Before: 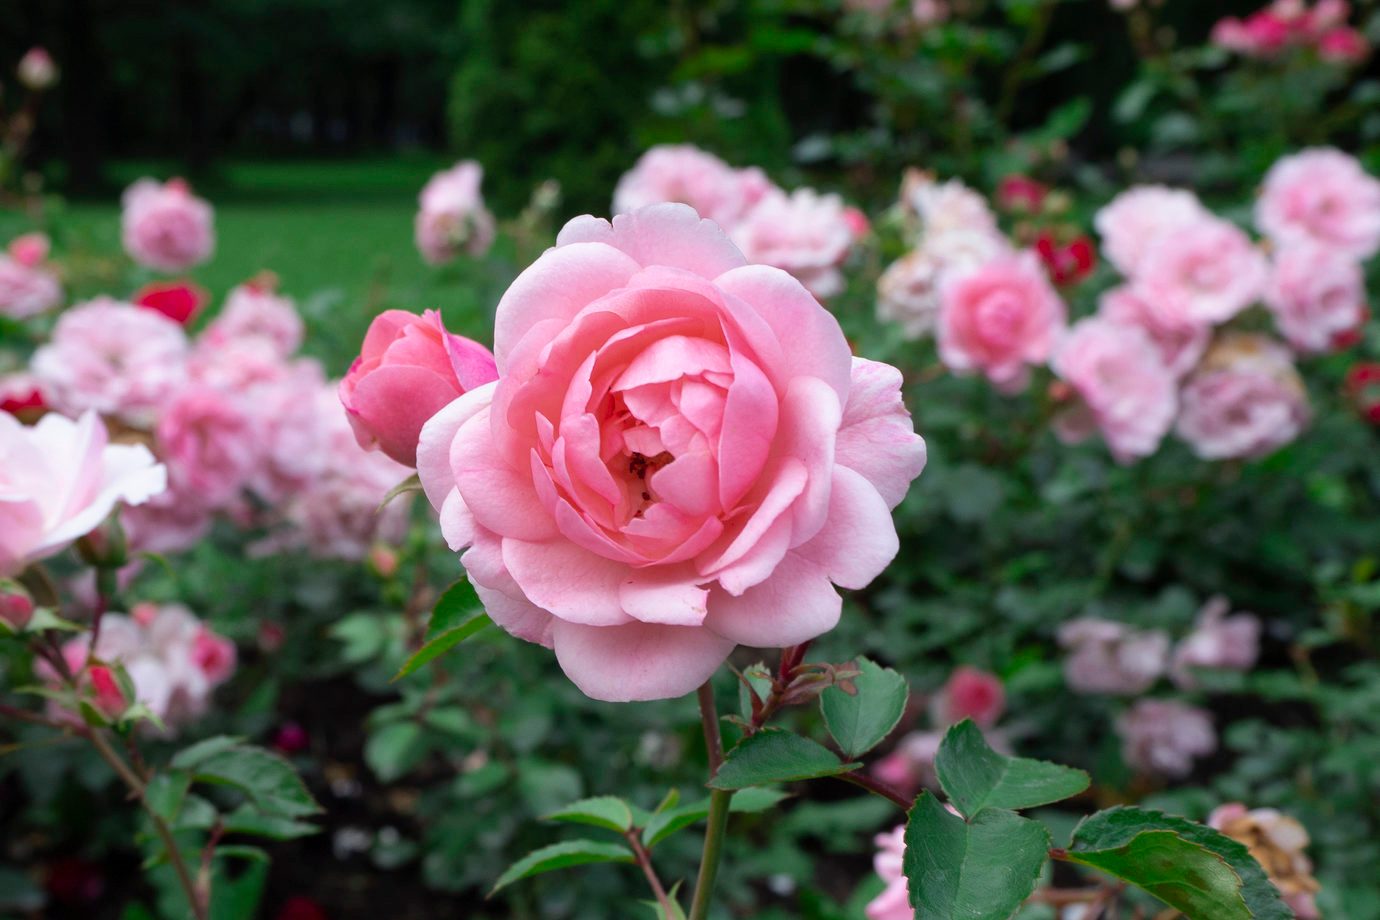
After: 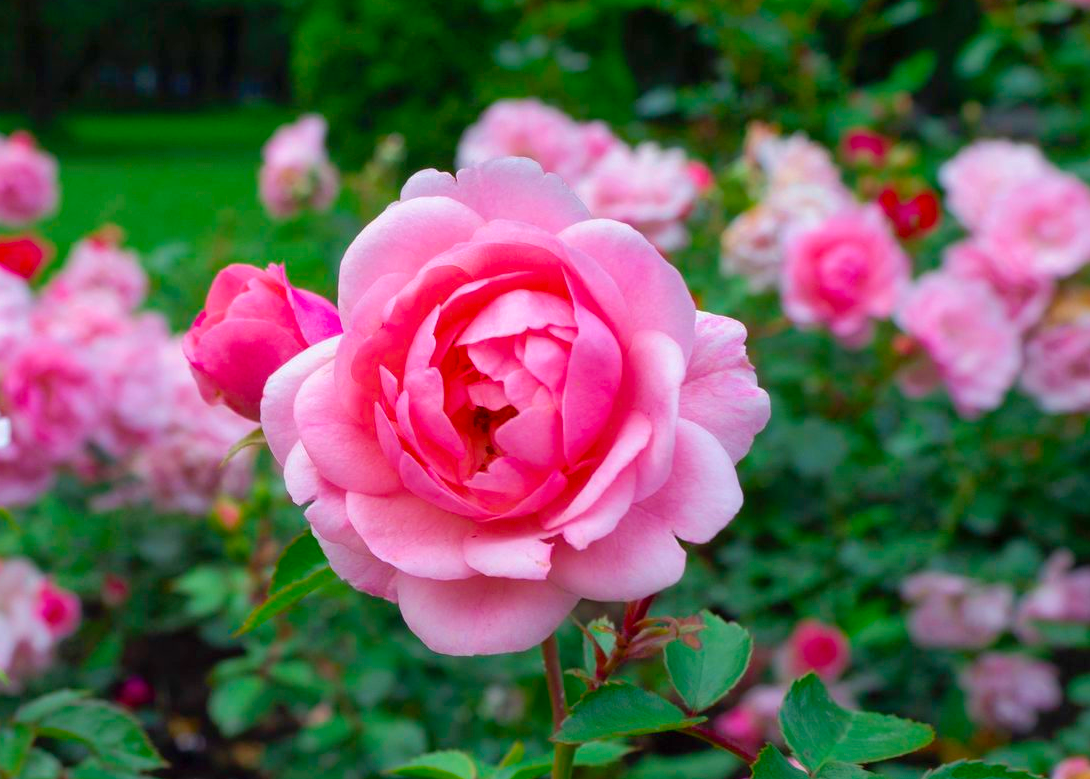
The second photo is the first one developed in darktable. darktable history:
velvia: strength 51.32%, mid-tones bias 0.505
shadows and highlights: on, module defaults
crop: left 11.357%, top 5.036%, right 9.592%, bottom 10.234%
